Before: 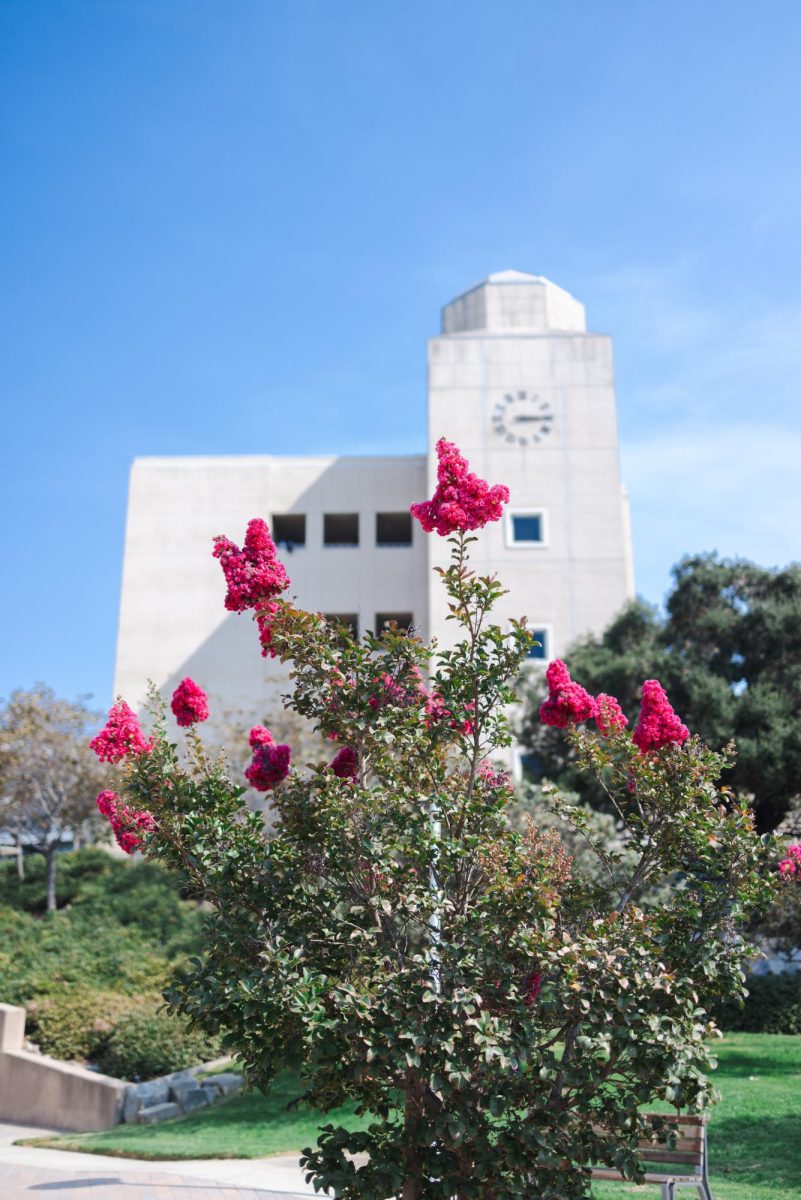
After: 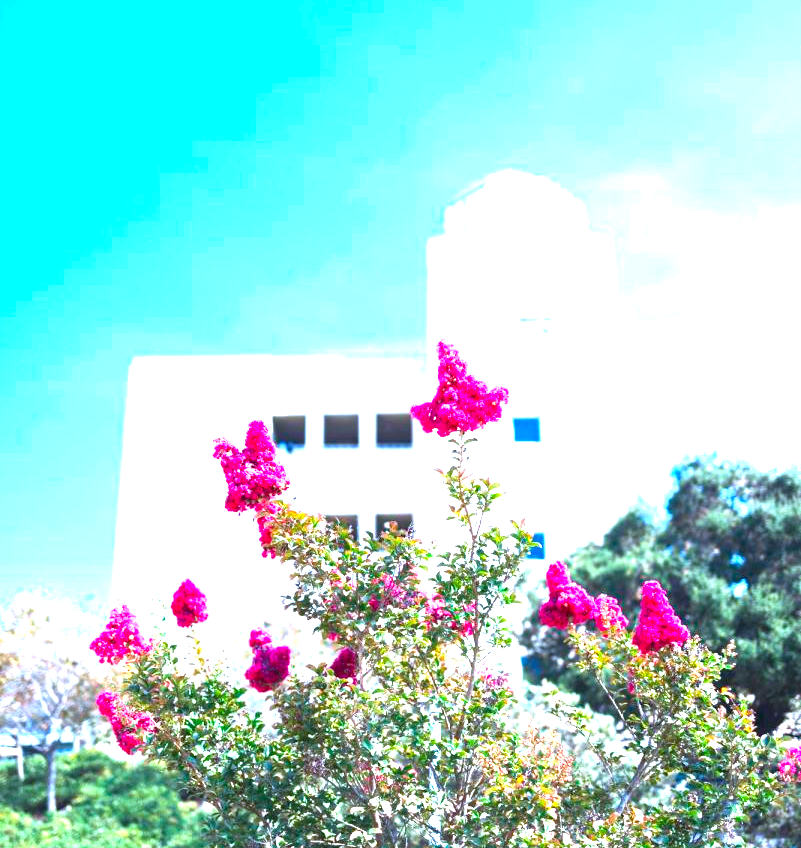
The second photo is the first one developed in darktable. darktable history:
crop and rotate: top 8.293%, bottom 20.996%
exposure: black level correction 0, exposure 1.388 EV, compensate exposure bias true, compensate highlight preservation false
color balance rgb: linear chroma grading › global chroma 20%, perceptual saturation grading › global saturation 25%, perceptual brilliance grading › global brilliance 20%, global vibrance 20%
color calibration: illuminant as shot in camera, x 0.369, y 0.376, temperature 4328.46 K, gamut compression 3
